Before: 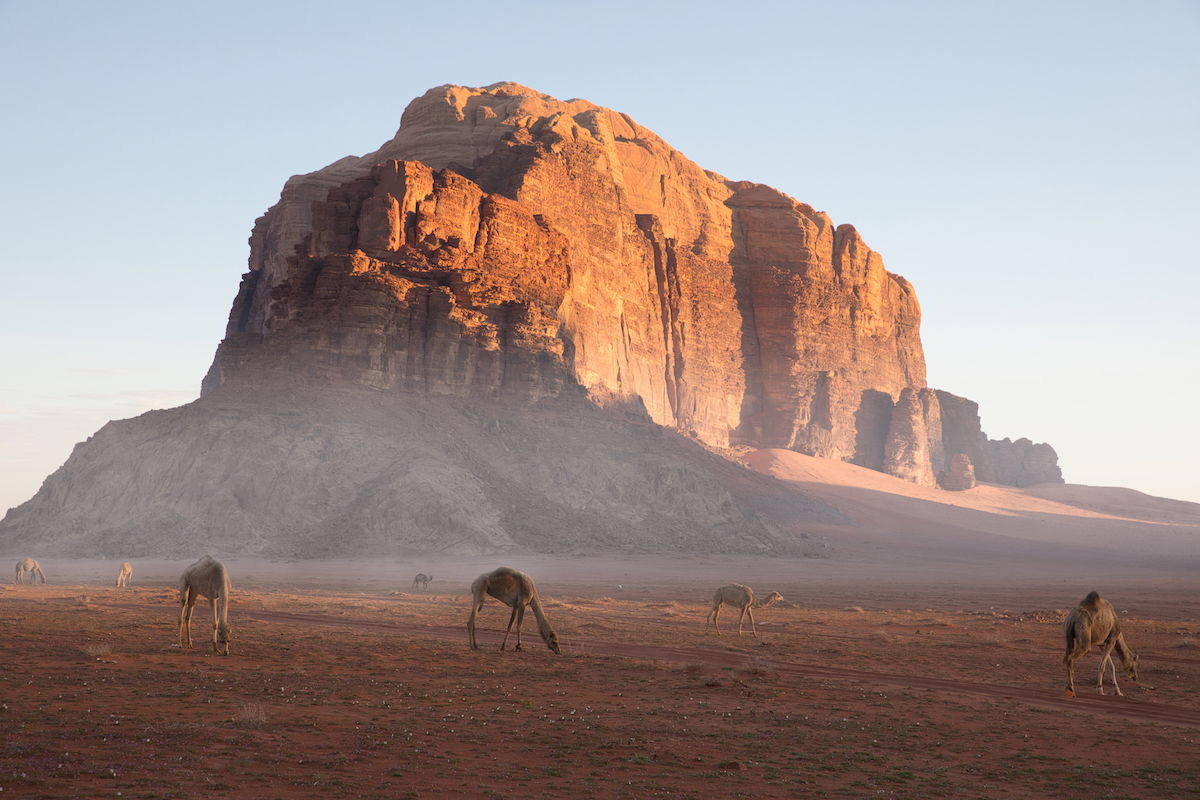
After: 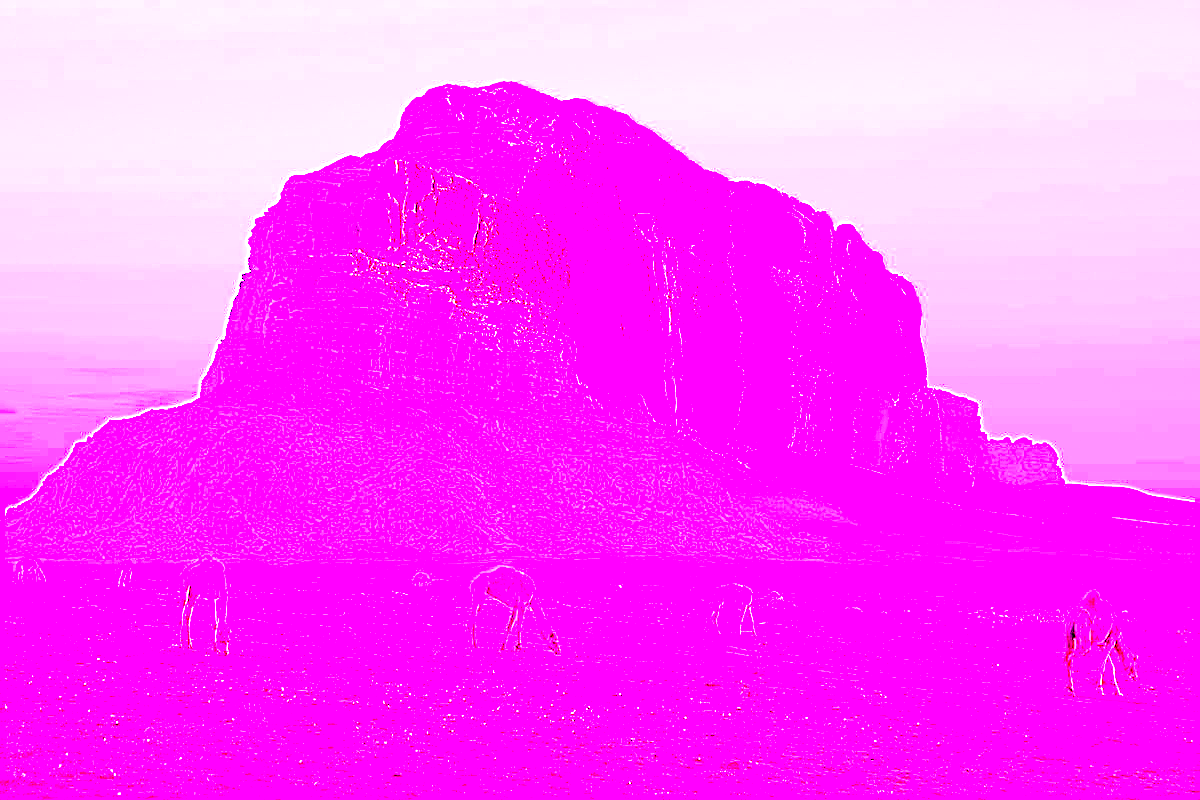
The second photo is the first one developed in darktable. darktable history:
exposure: compensate highlight preservation false
sharpen: on, module defaults
color balance rgb: shadows lift › luminance -28.76%, shadows lift › chroma 15%, shadows lift › hue 270°, power › chroma 1%, power › hue 255°, highlights gain › luminance 7.14%, highlights gain › chroma 2%, highlights gain › hue 90°, global offset › luminance -0.29%, global offset › hue 260°, perceptual saturation grading › global saturation 20%, perceptual saturation grading › highlights -13.92%, perceptual saturation grading › shadows 50%
white balance: red 8, blue 8
